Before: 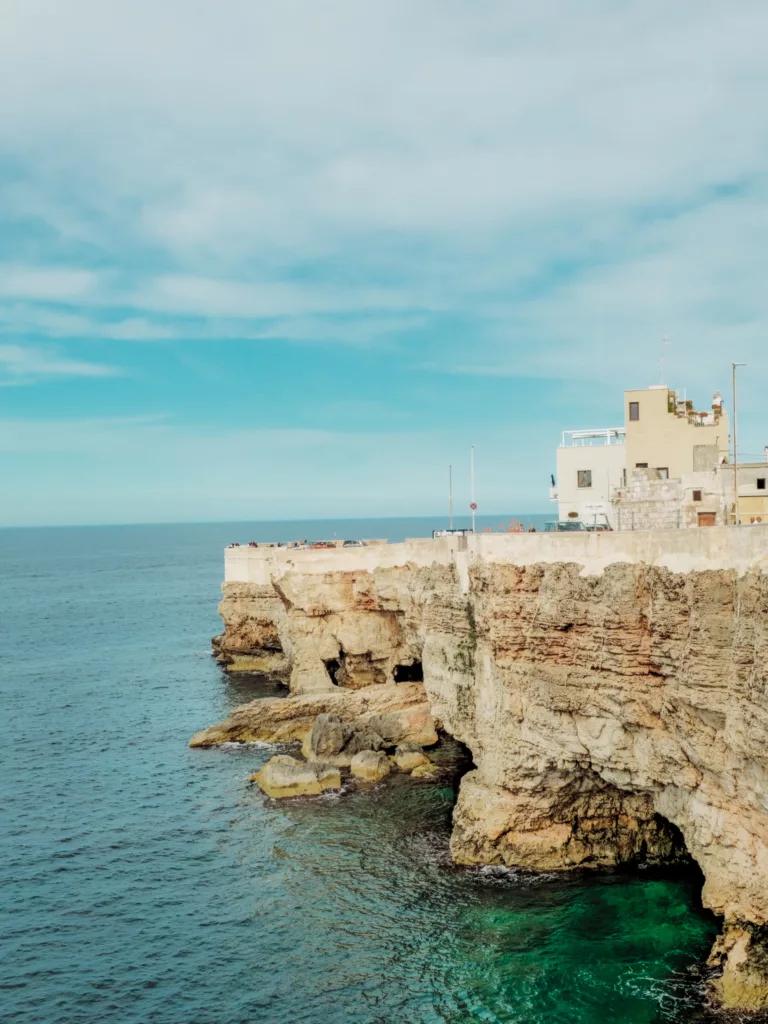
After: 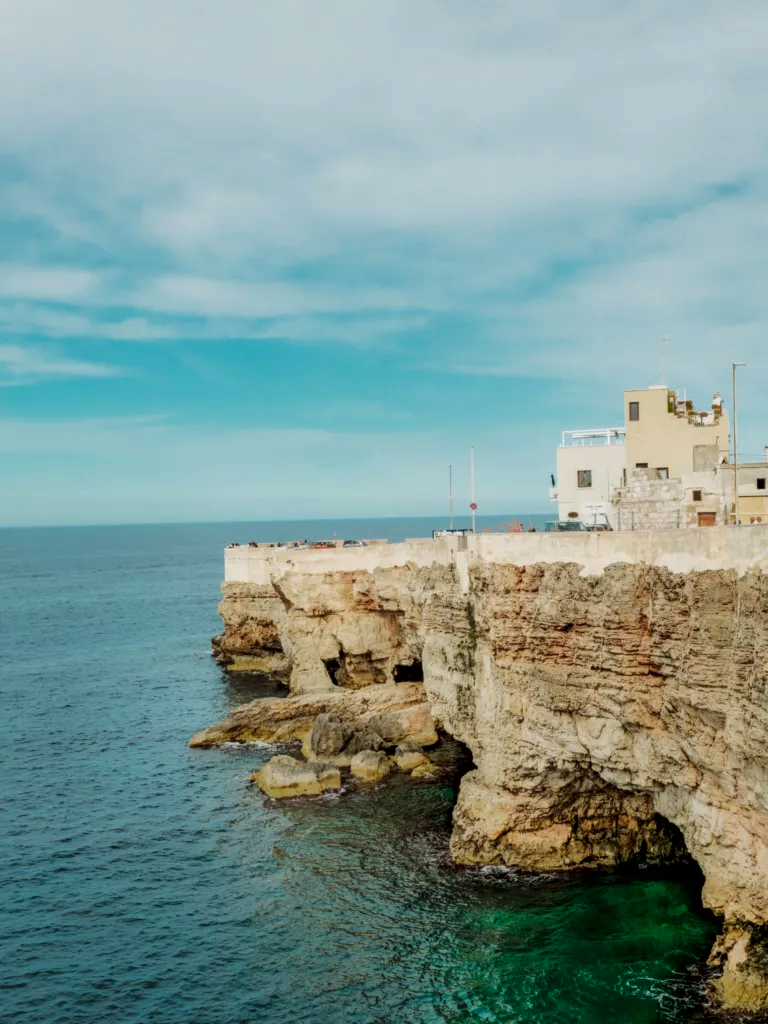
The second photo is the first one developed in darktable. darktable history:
contrast brightness saturation: contrast 0.067, brightness -0.128, saturation 0.054
